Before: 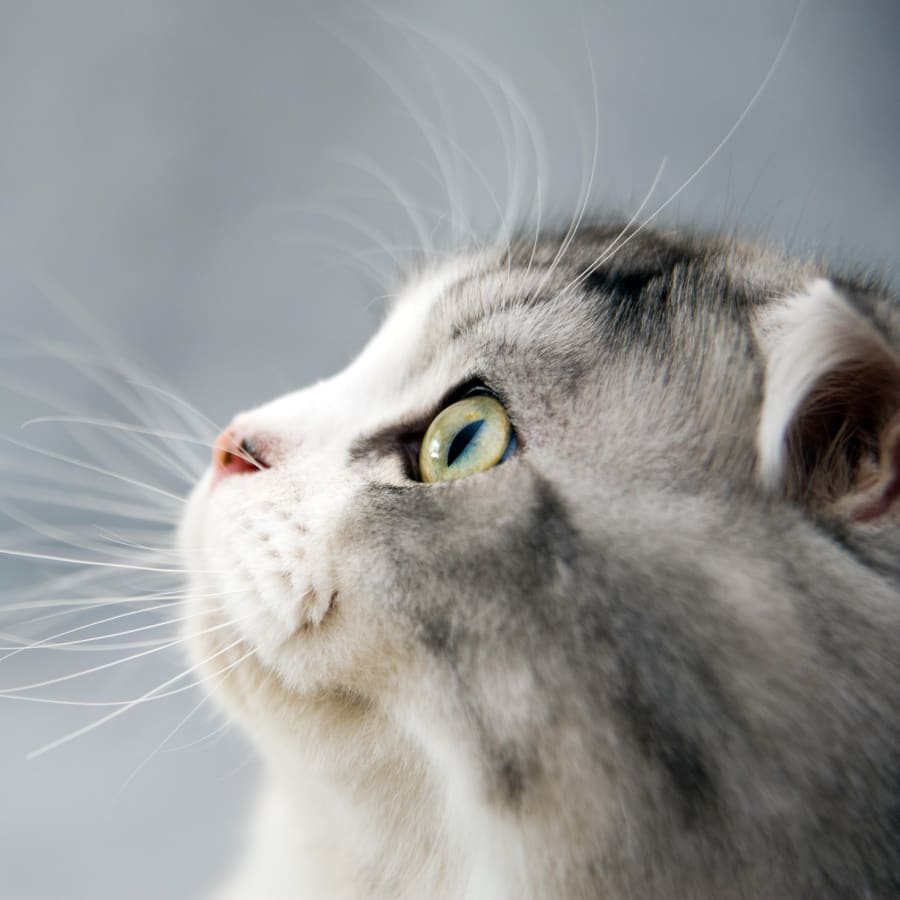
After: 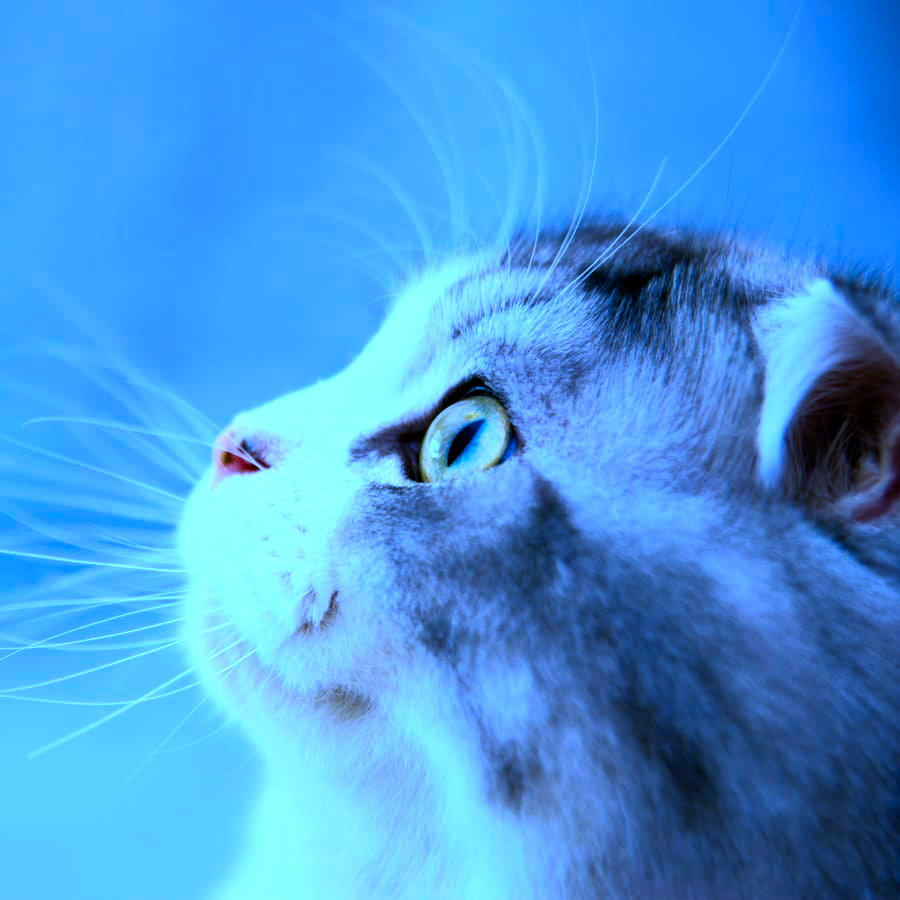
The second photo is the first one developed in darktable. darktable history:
white balance: red 0.766, blue 1.537
color balance rgb: linear chroma grading › global chroma 9%, perceptual saturation grading › global saturation 36%, perceptual saturation grading › shadows 35%, perceptual brilliance grading › global brilliance 15%, perceptual brilliance grading › shadows -35%, global vibrance 15%
